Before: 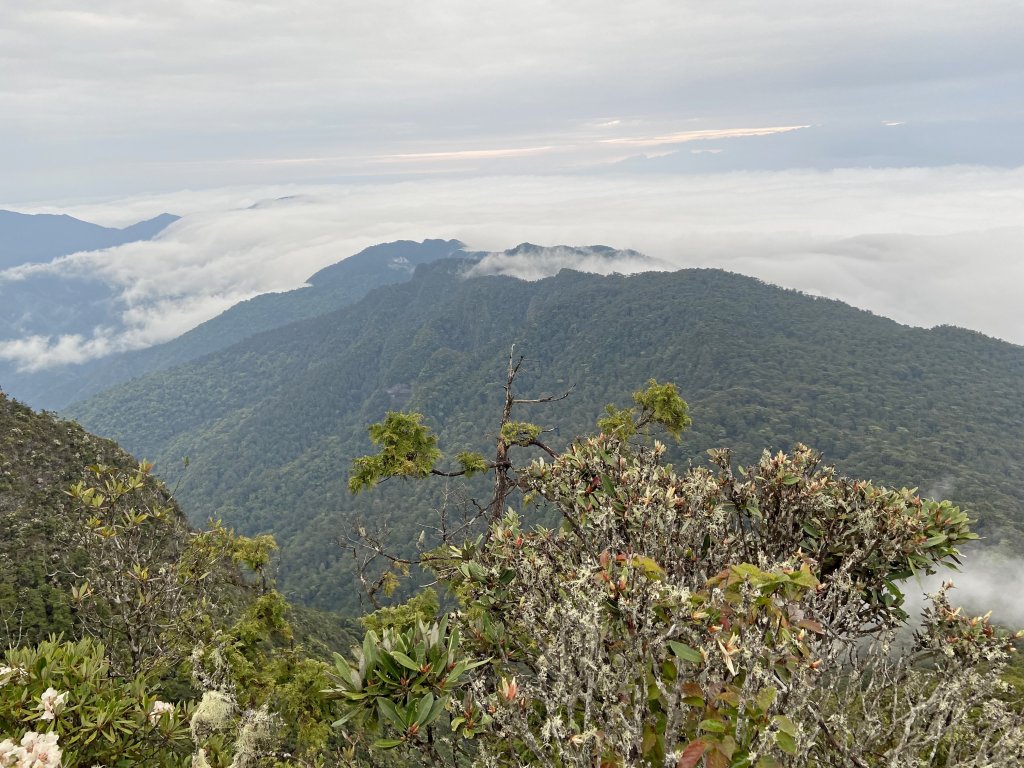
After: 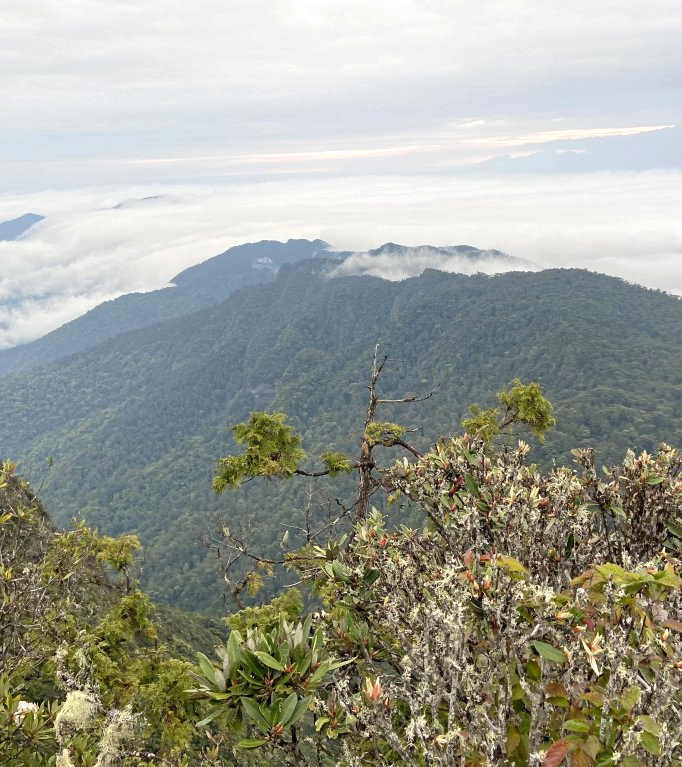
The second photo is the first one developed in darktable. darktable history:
crop and rotate: left 13.375%, right 19.972%
exposure: exposure 0.296 EV, compensate highlight preservation false
